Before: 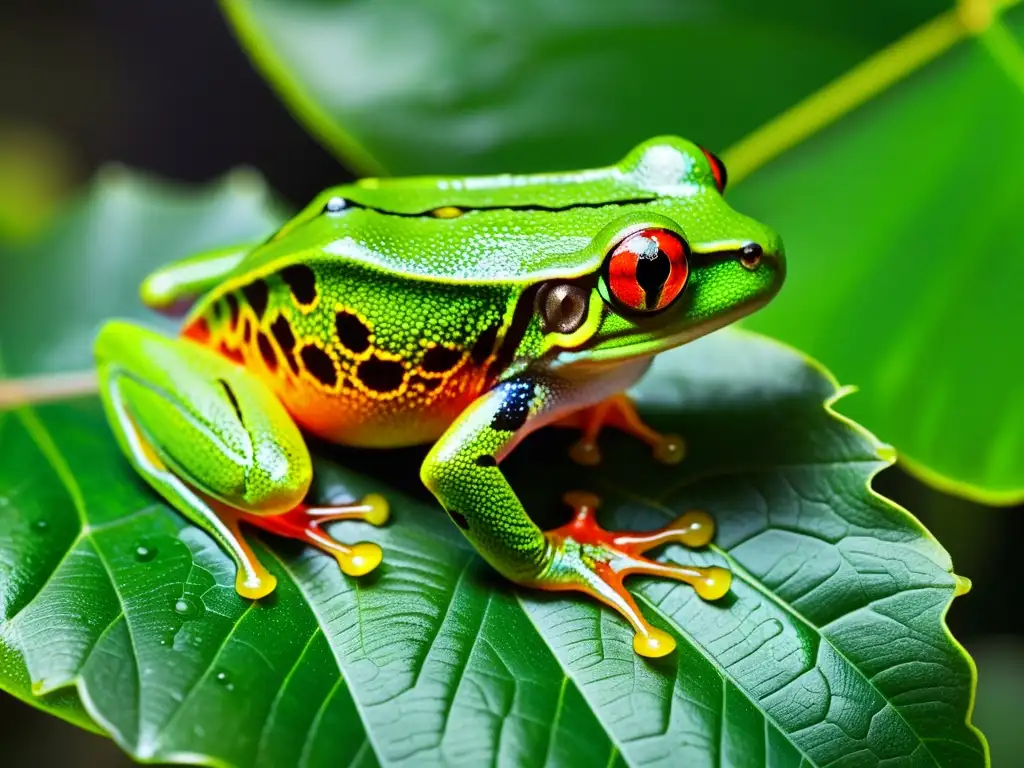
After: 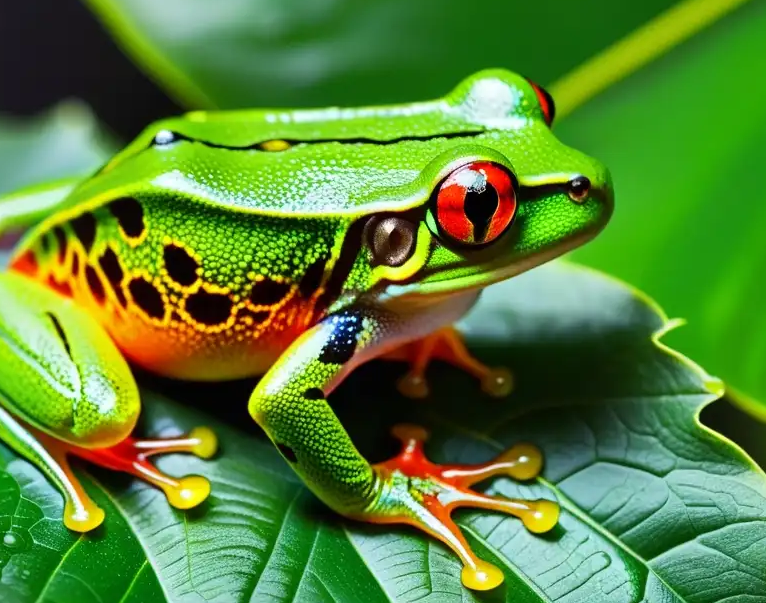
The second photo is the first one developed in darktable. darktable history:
crop: left 16.807%, top 8.805%, right 8.334%, bottom 12.678%
